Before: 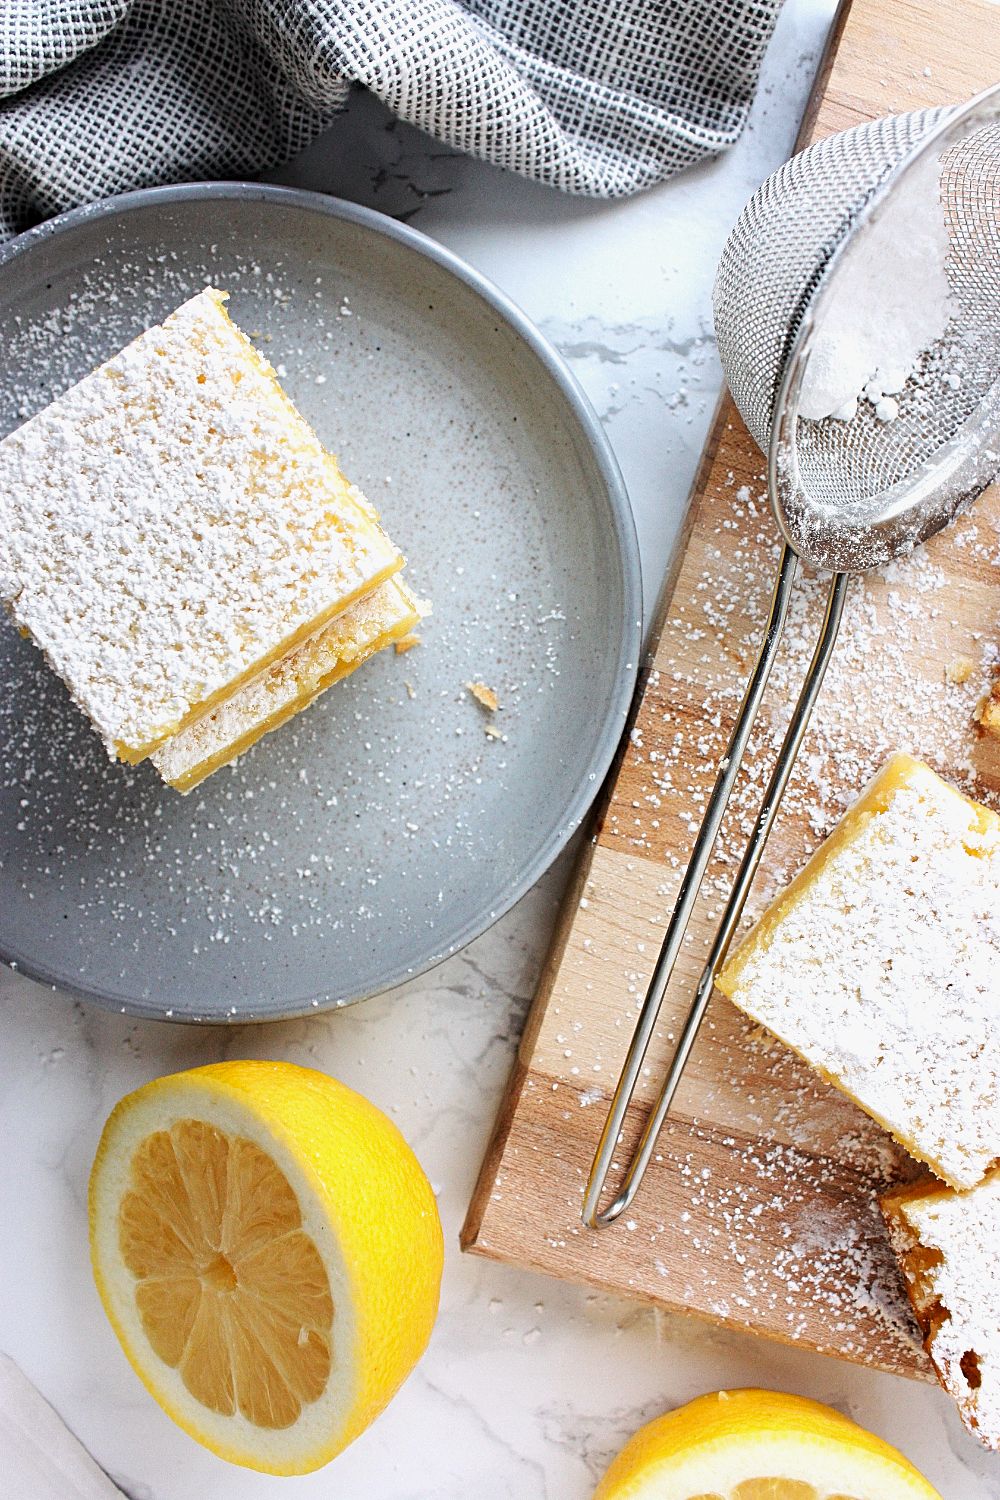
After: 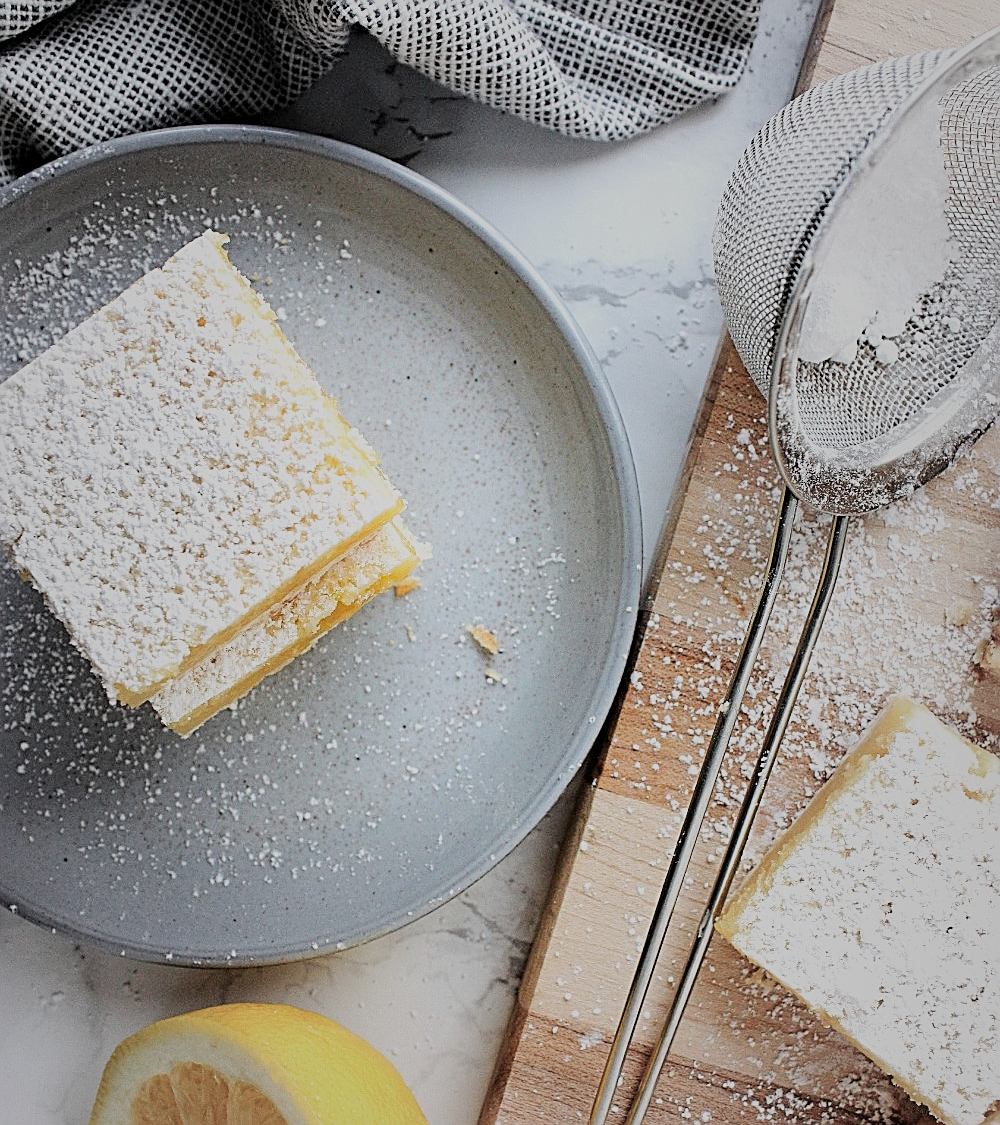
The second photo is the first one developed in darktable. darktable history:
vignetting: fall-off start 18.21%, fall-off radius 137.95%, brightness -0.207, center (-0.078, 0.066), width/height ratio 0.62, shape 0.59
sharpen: on, module defaults
filmic rgb: black relative exposure -7.65 EV, white relative exposure 4.56 EV, hardness 3.61
crop: top 3.857%, bottom 21.132%
